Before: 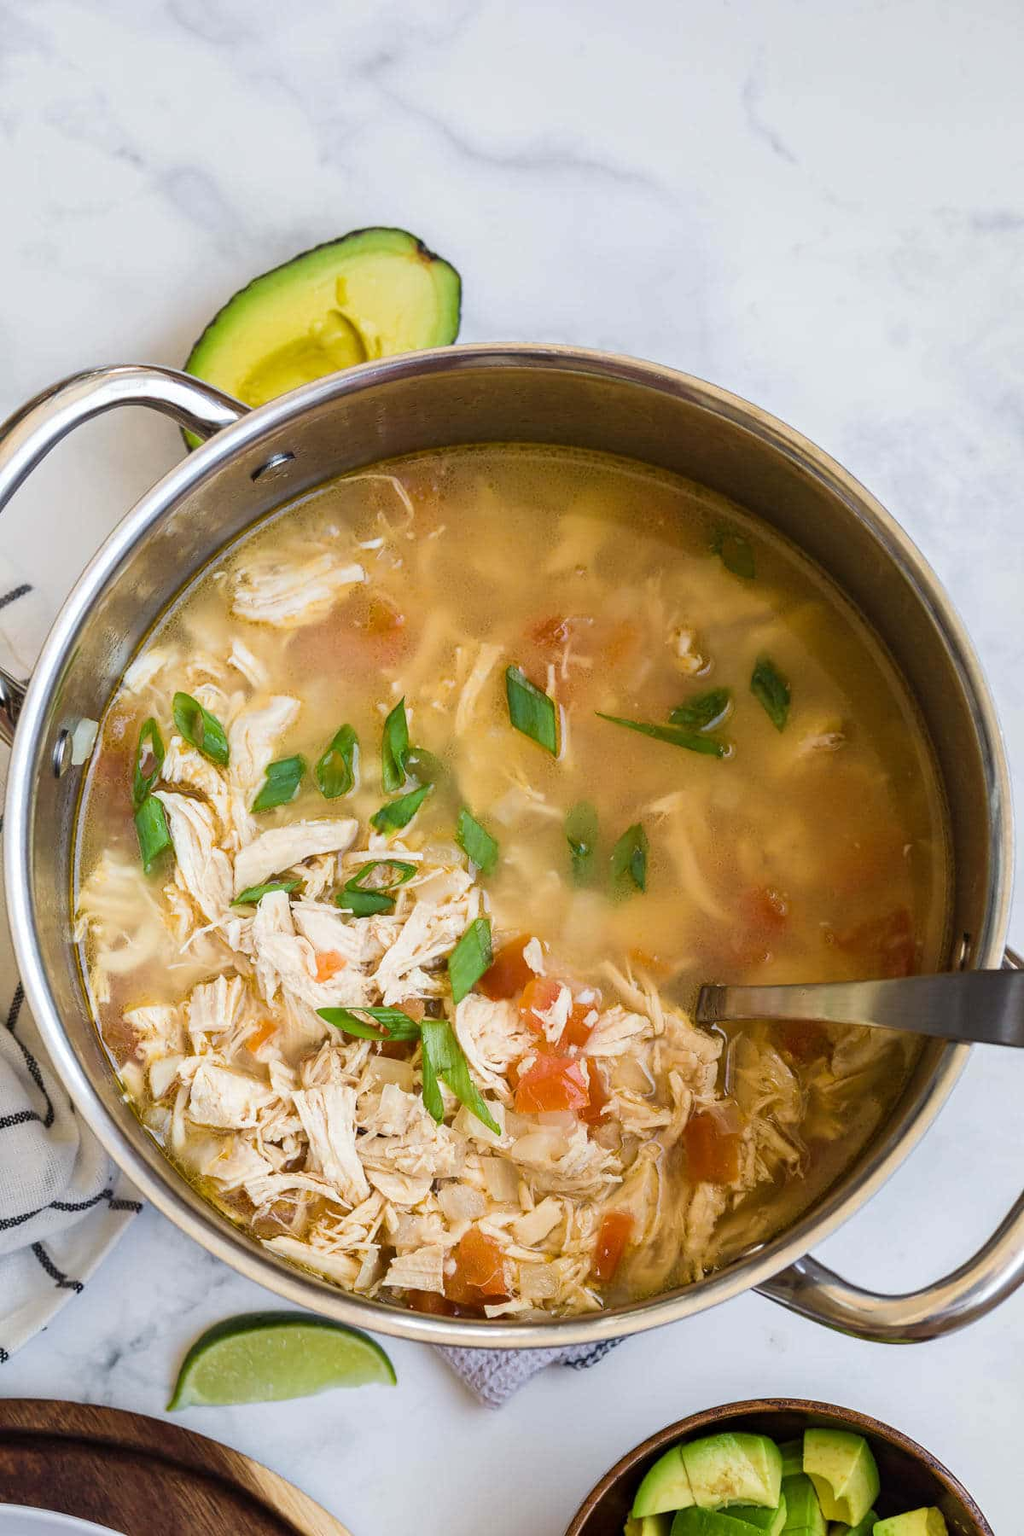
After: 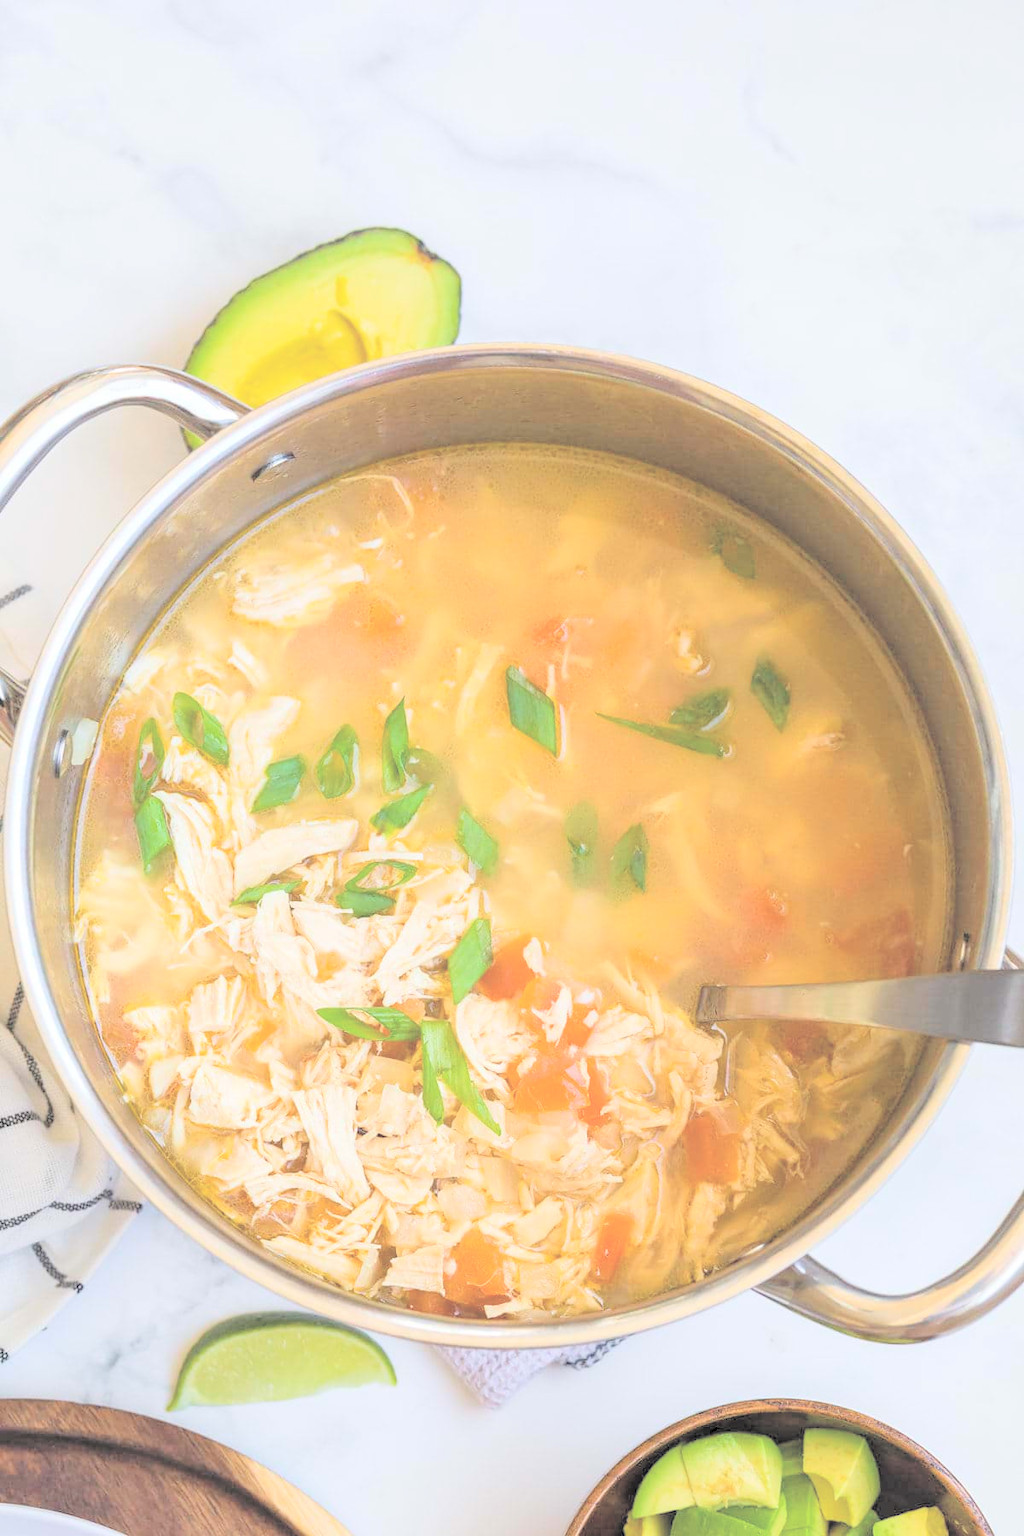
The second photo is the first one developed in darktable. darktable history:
contrast brightness saturation: brightness 0.986
